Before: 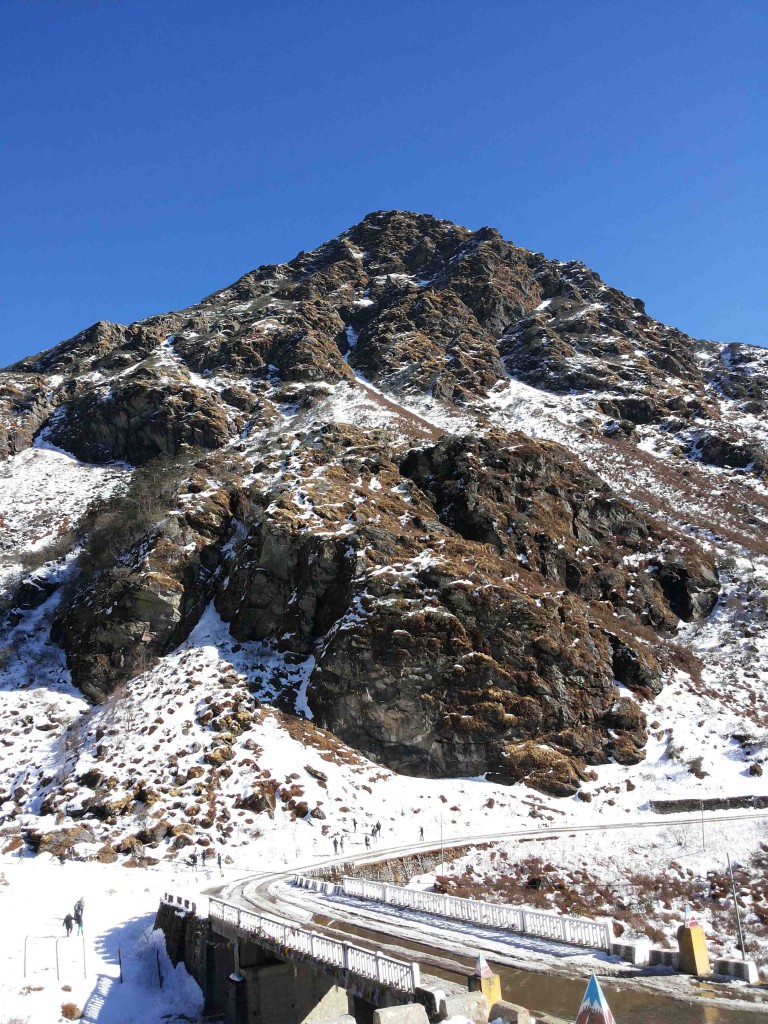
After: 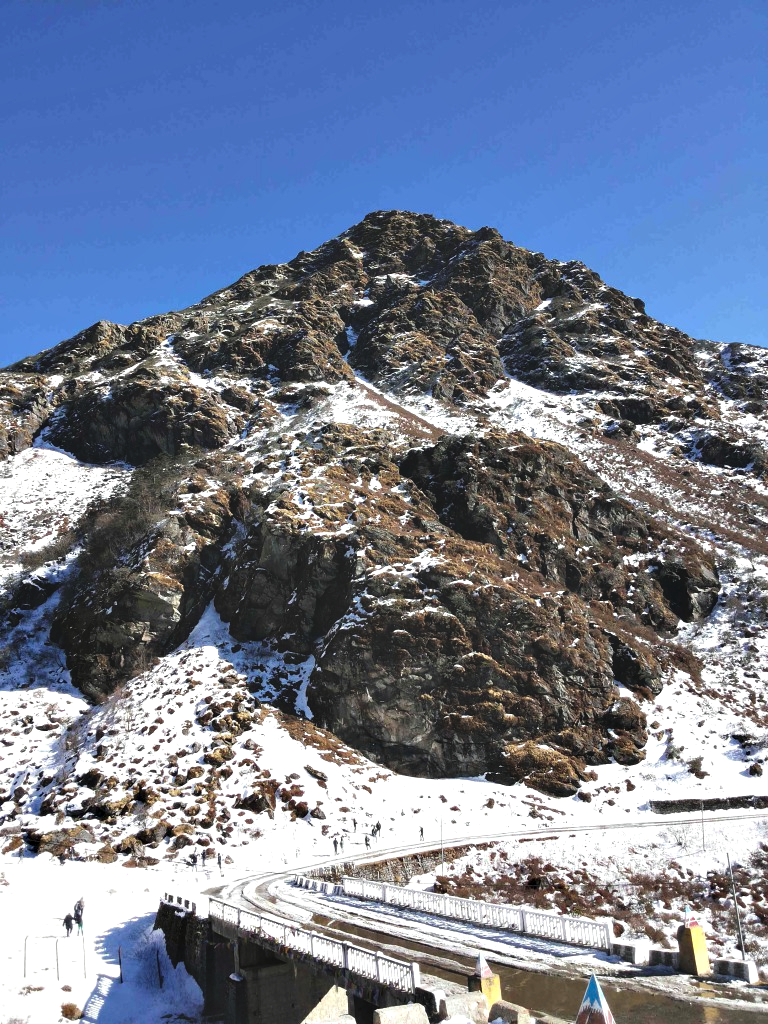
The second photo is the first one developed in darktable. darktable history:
exposure: black level correction -0.022, exposure -0.036 EV, compensate exposure bias true, compensate highlight preservation false
contrast equalizer: octaves 7, y [[0.6 ×6], [0.55 ×6], [0 ×6], [0 ×6], [0 ×6]], mix 0.768
